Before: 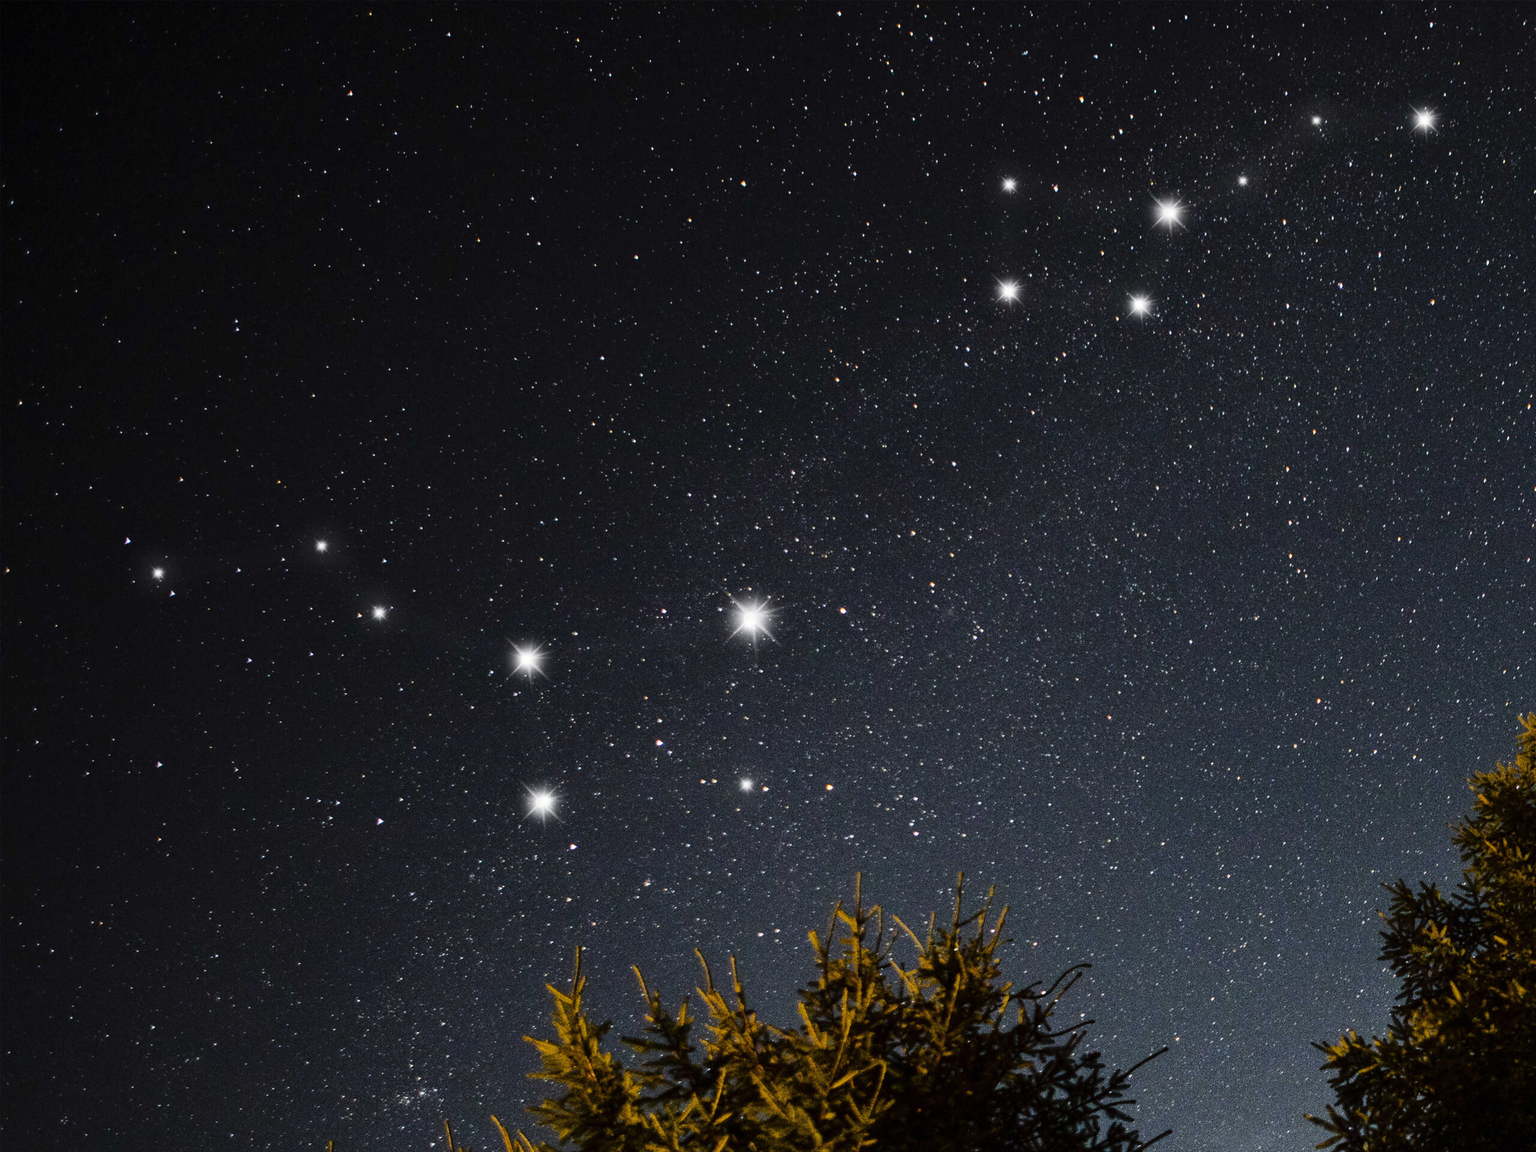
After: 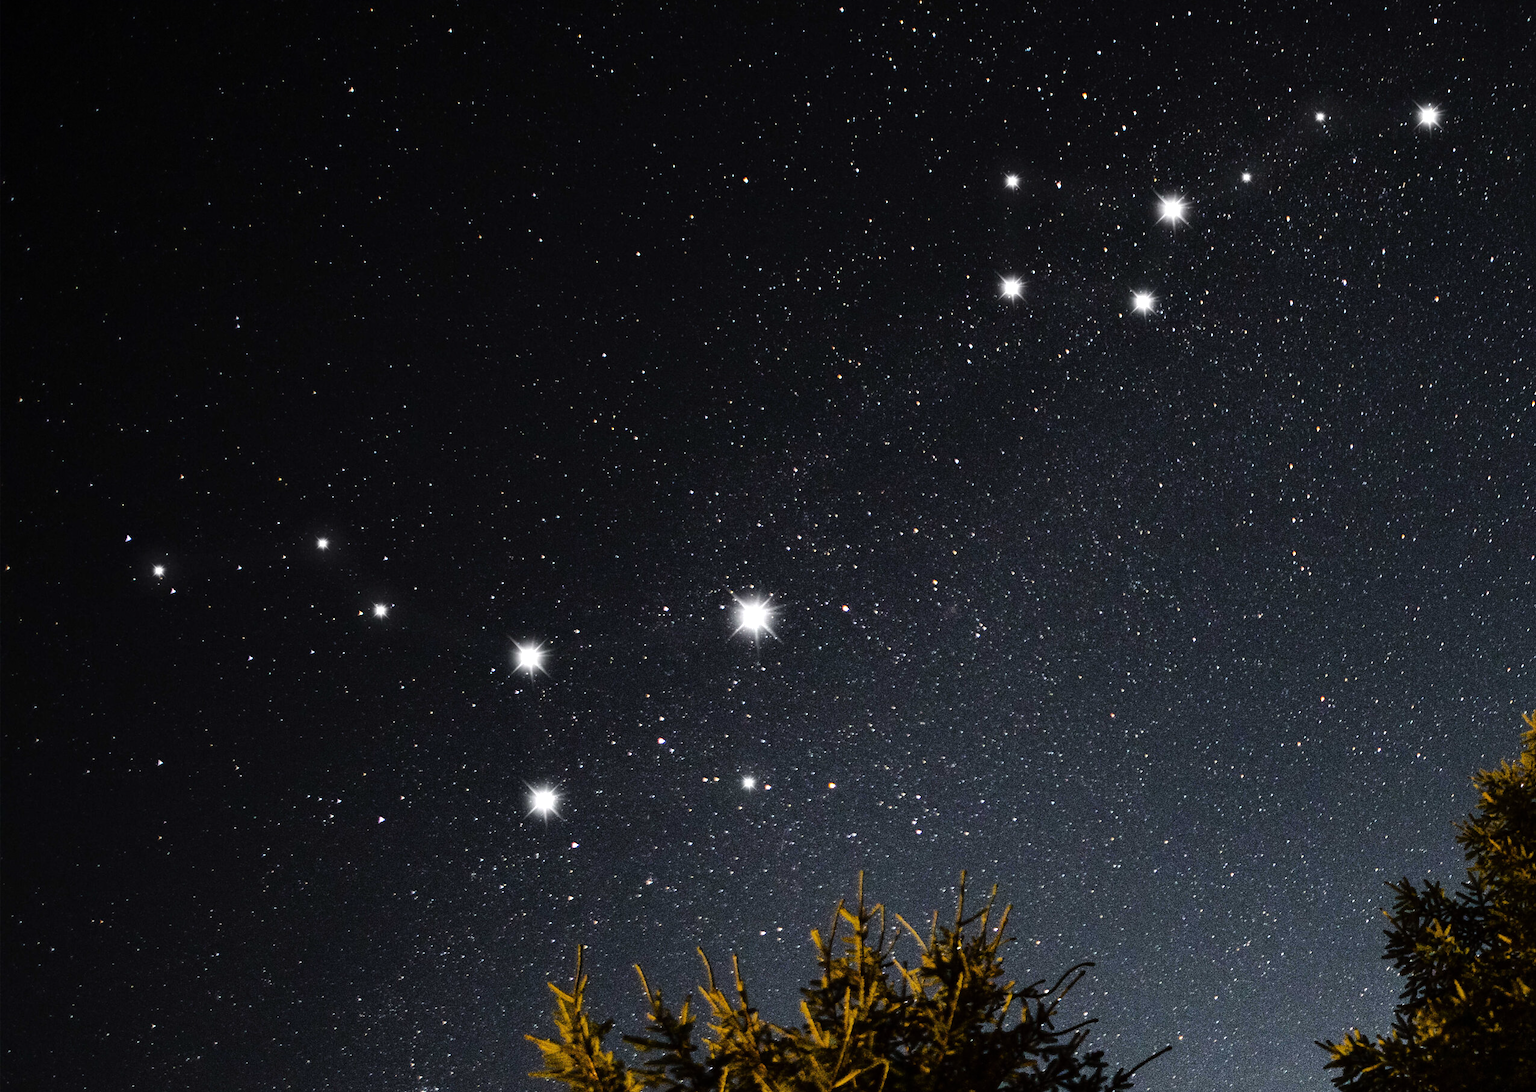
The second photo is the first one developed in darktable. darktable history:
crop: top 0.408%, right 0.261%, bottom 5.003%
tone equalizer: -8 EV -0.778 EV, -7 EV -0.709 EV, -6 EV -0.607 EV, -5 EV -0.385 EV, -3 EV 0.373 EV, -2 EV 0.6 EV, -1 EV 0.681 EV, +0 EV 0.722 EV, mask exposure compensation -0.501 EV
